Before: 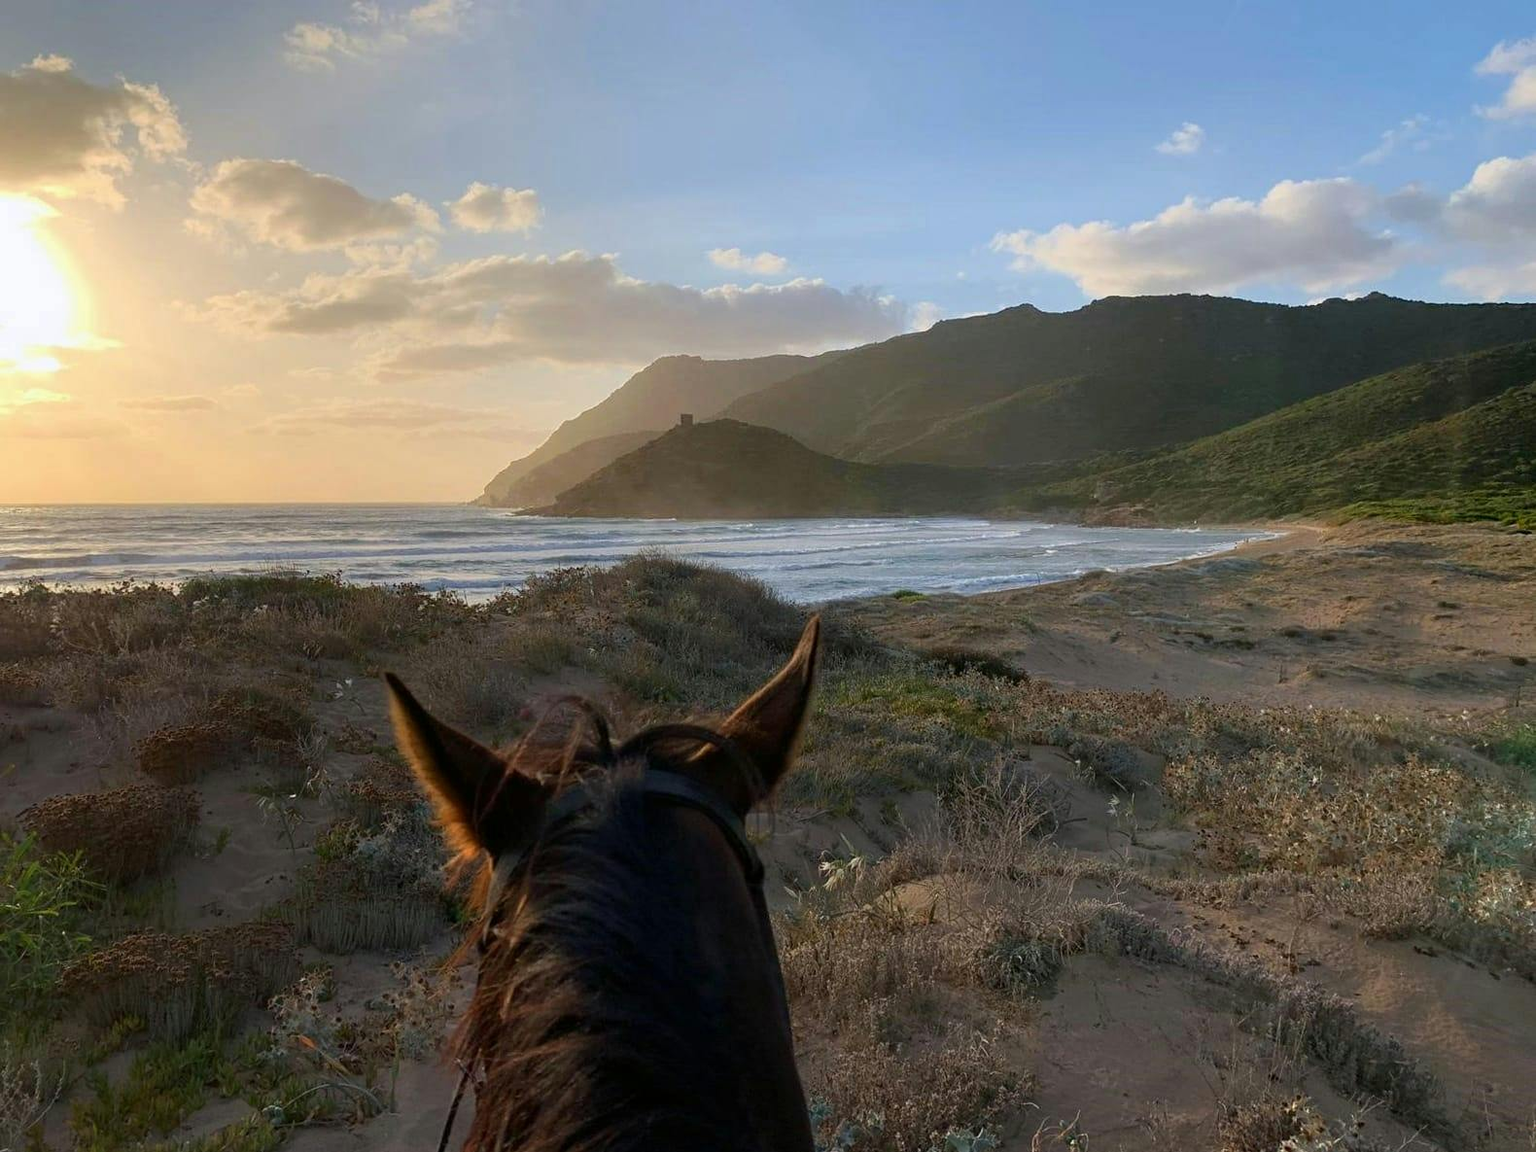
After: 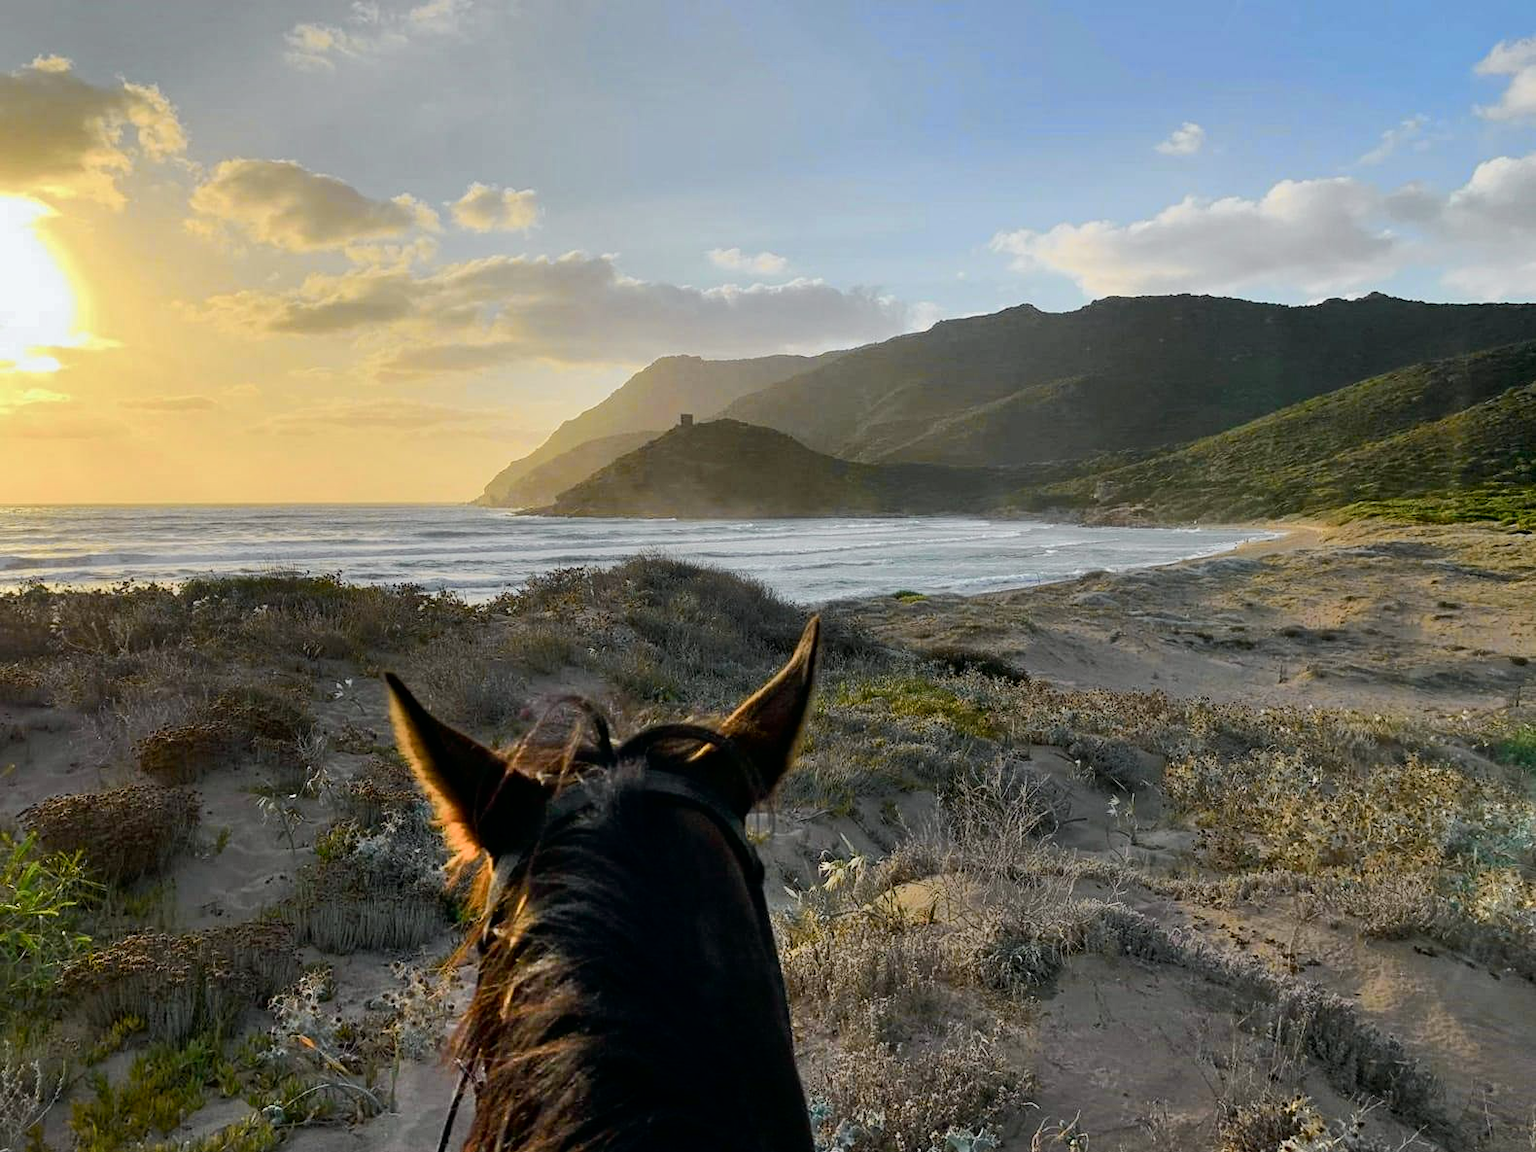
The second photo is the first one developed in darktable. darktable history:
tone curve: curves: ch0 [(0, 0) (0.037, 0.011) (0.131, 0.108) (0.279, 0.279) (0.476, 0.554) (0.617, 0.693) (0.704, 0.77) (0.813, 0.852) (0.916, 0.924) (1, 0.993)]; ch1 [(0, 0) (0.318, 0.278) (0.444, 0.427) (0.493, 0.492) (0.508, 0.502) (0.534, 0.529) (0.562, 0.563) (0.626, 0.662) (0.746, 0.764) (1, 1)]; ch2 [(0, 0) (0.316, 0.292) (0.381, 0.37) (0.423, 0.448) (0.476, 0.492) (0.502, 0.498) (0.522, 0.518) (0.533, 0.532) (0.586, 0.631) (0.634, 0.663) (0.7, 0.7) (0.861, 0.808) (1, 0.951)], color space Lab, independent channels, preserve colors none
contrast brightness saturation: saturation -0.088
shadows and highlights: shadows 53.13, soften with gaussian
